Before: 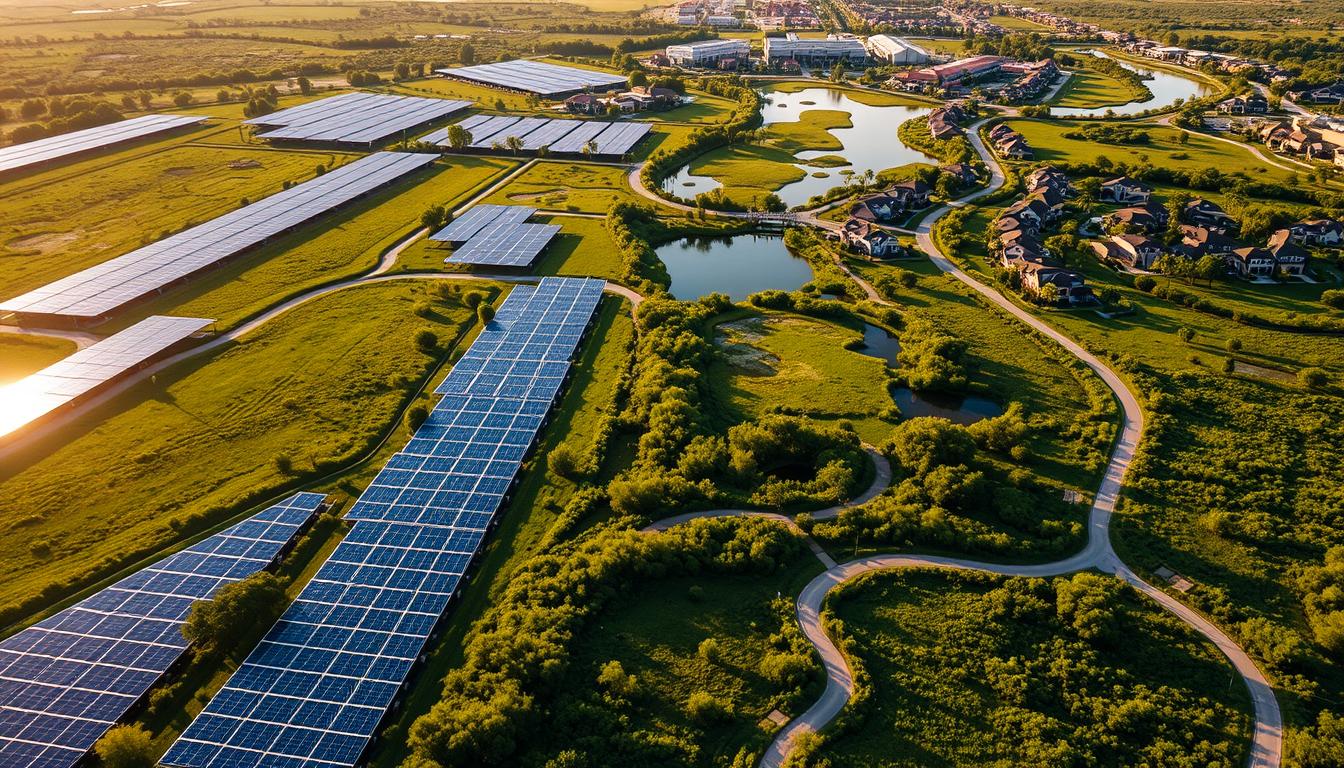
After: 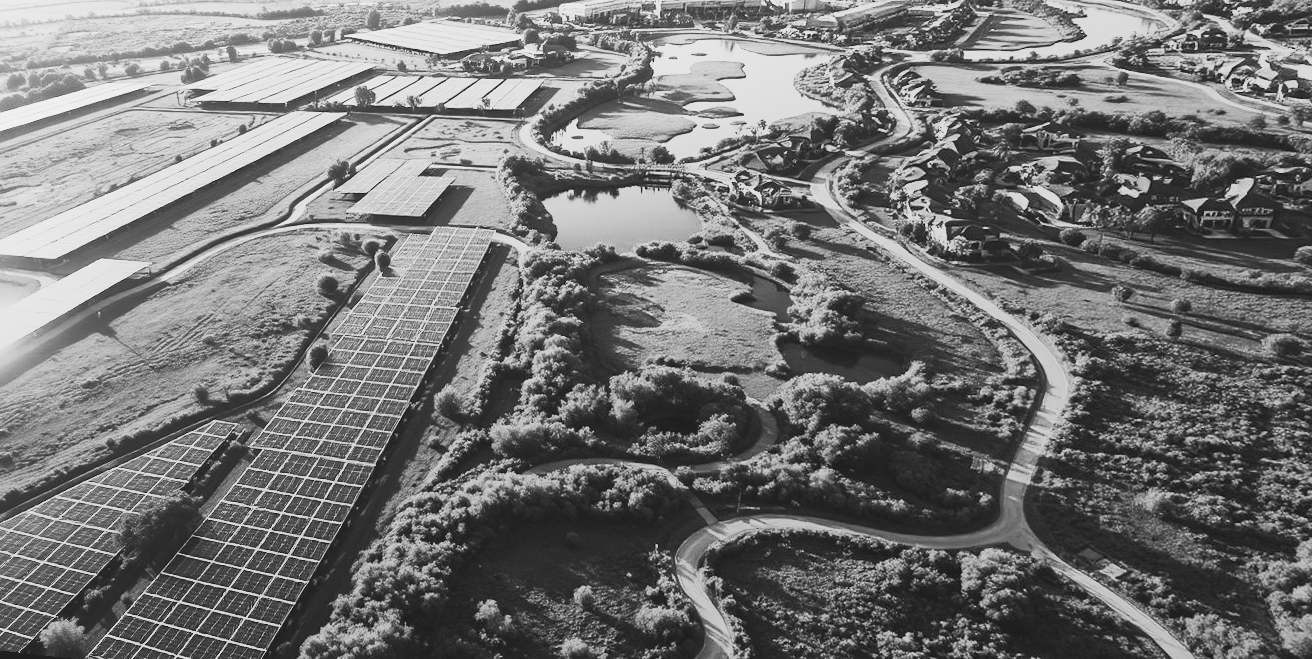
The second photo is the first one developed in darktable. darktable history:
local contrast: detail 69%
contrast brightness saturation: contrast 0.53, brightness 0.47, saturation -1
exposure: exposure 0.127 EV, compensate highlight preservation false
rotate and perspective: rotation 1.69°, lens shift (vertical) -0.023, lens shift (horizontal) -0.291, crop left 0.025, crop right 0.988, crop top 0.092, crop bottom 0.842
